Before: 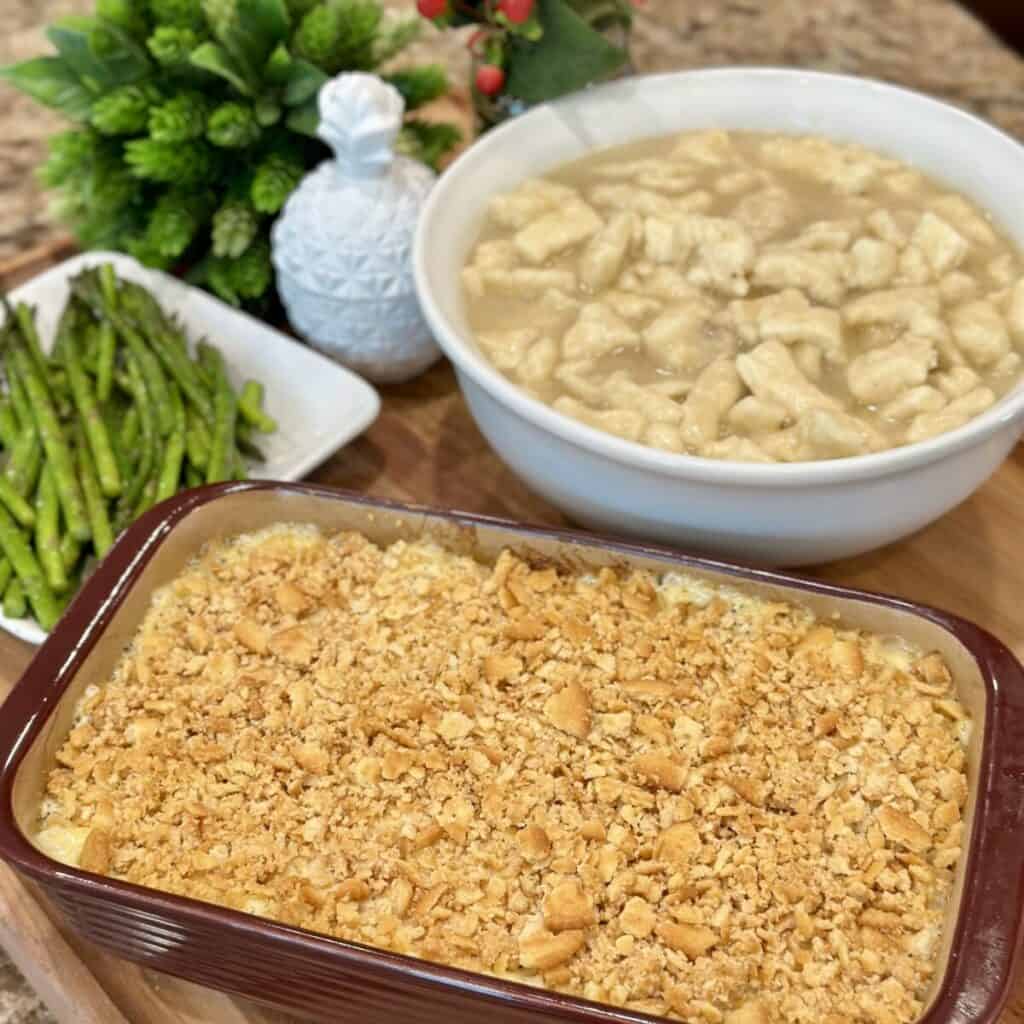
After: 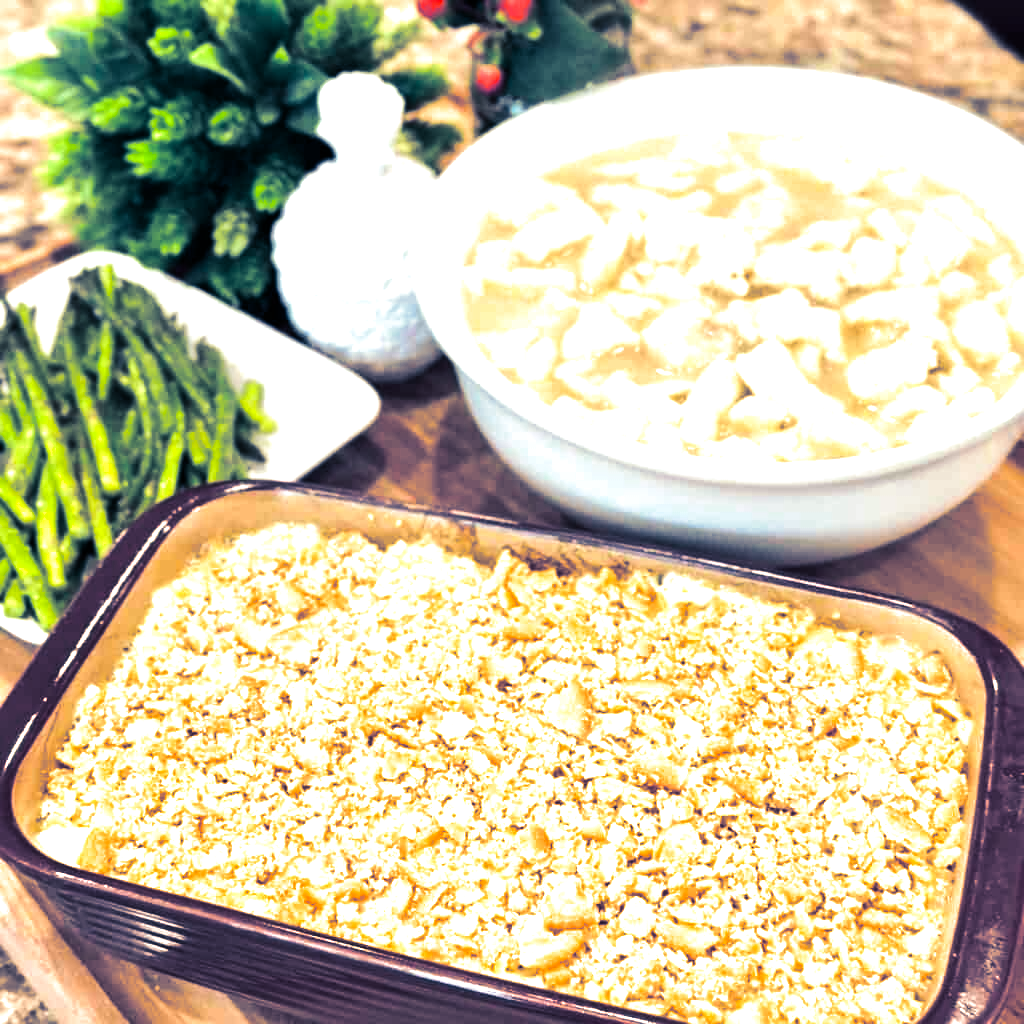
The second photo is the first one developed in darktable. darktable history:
exposure: exposure 0.6 EV, compensate highlight preservation false
tone equalizer: -8 EV -0.75 EV, -7 EV -0.7 EV, -6 EV -0.6 EV, -5 EV -0.4 EV, -3 EV 0.4 EV, -2 EV 0.6 EV, -1 EV 0.7 EV, +0 EV 0.75 EV, edges refinement/feathering 500, mask exposure compensation -1.57 EV, preserve details no
split-toning: shadows › hue 226.8°, shadows › saturation 0.84
